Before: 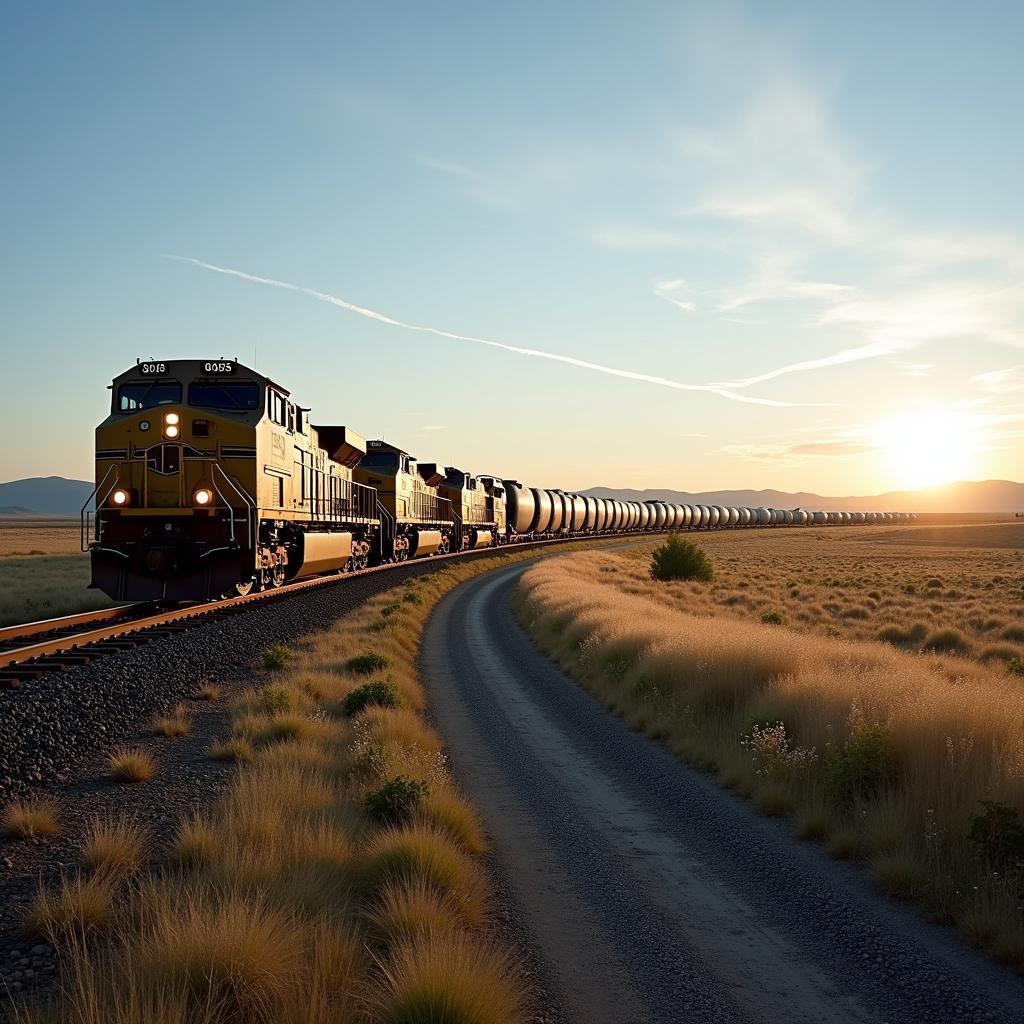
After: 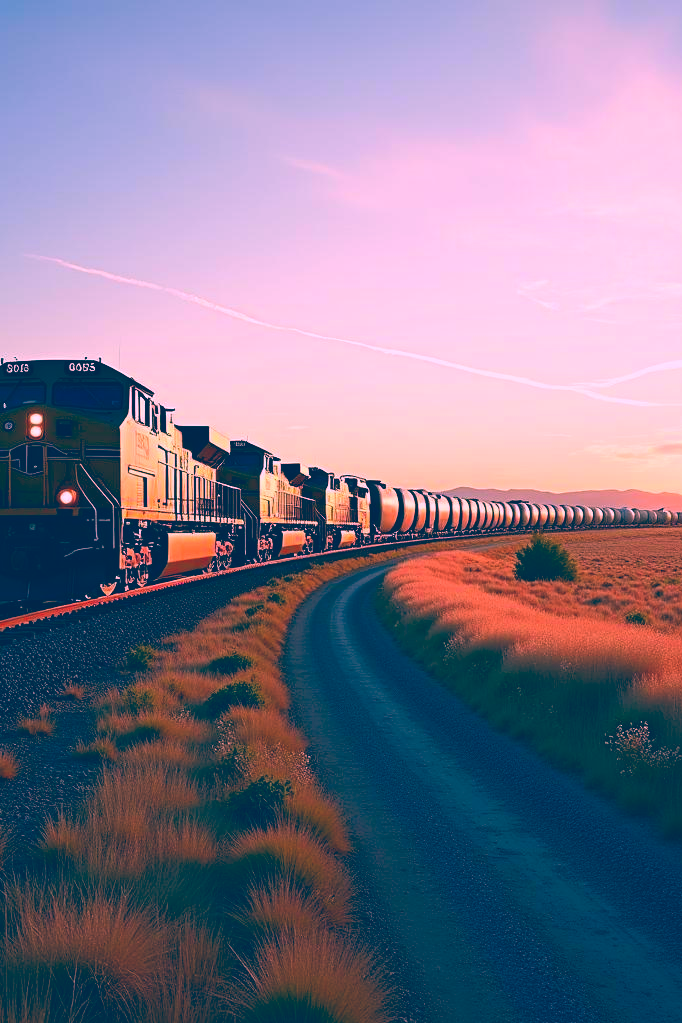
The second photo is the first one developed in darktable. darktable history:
crop and rotate: left 13.342%, right 19.991%
color balance: lift [1.006, 0.985, 1.002, 1.015], gamma [1, 0.953, 1.008, 1.047], gain [1.076, 1.13, 1.004, 0.87]
color correction: highlights a* 19.5, highlights b* -11.53, saturation 1.69
